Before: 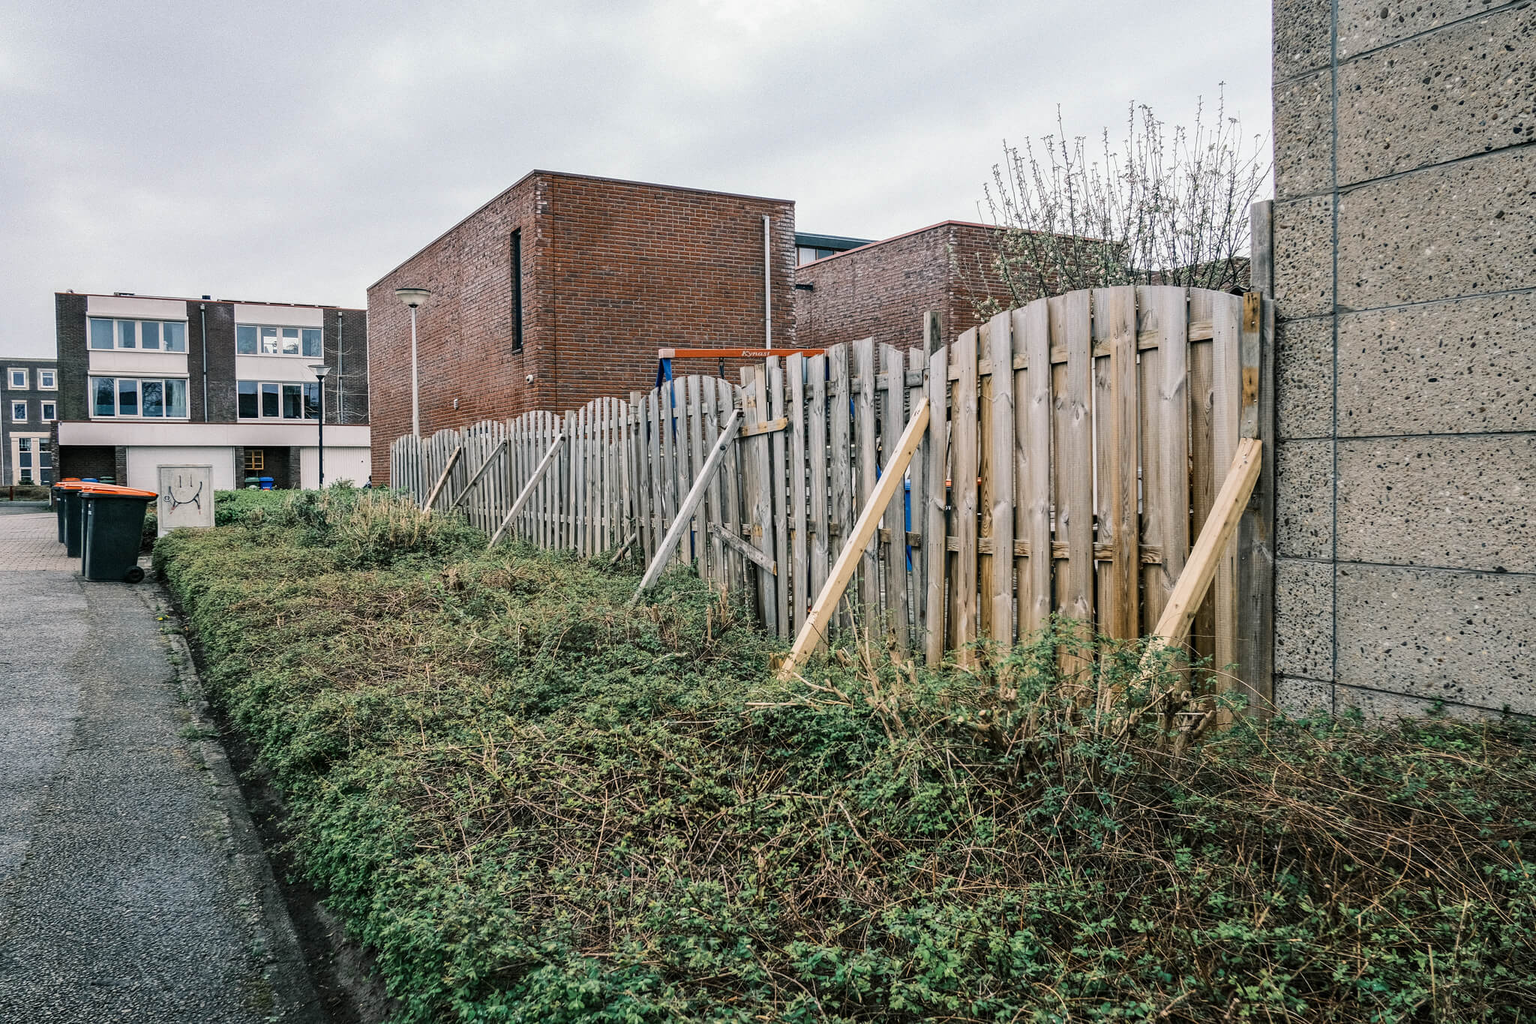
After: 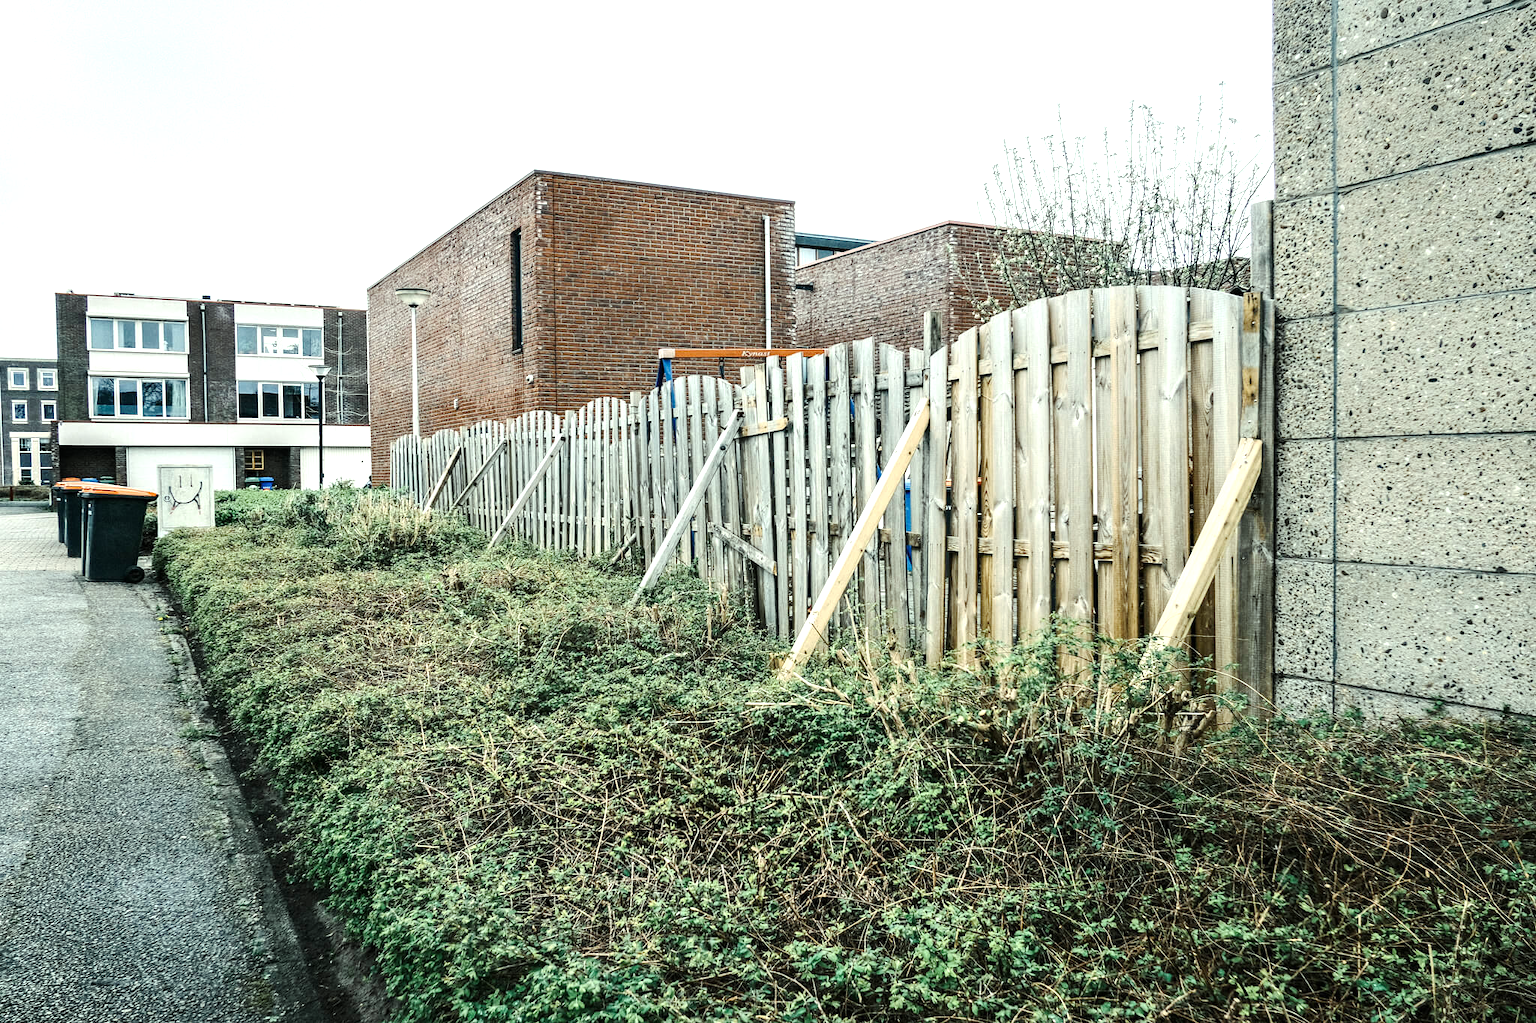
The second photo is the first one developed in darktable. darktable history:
tone equalizer: -8 EV -1.04 EV, -7 EV -1.03 EV, -6 EV -0.892 EV, -5 EV -0.555 EV, -3 EV 0.554 EV, -2 EV 0.89 EV, -1 EV 0.991 EV, +0 EV 1.06 EV, edges refinement/feathering 500, mask exposure compensation -1.57 EV, preserve details guided filter
color correction: highlights a* -8.15, highlights b* 3.23
base curve: curves: ch0 [(0, 0) (0.158, 0.273) (0.879, 0.895) (1, 1)], preserve colors none
